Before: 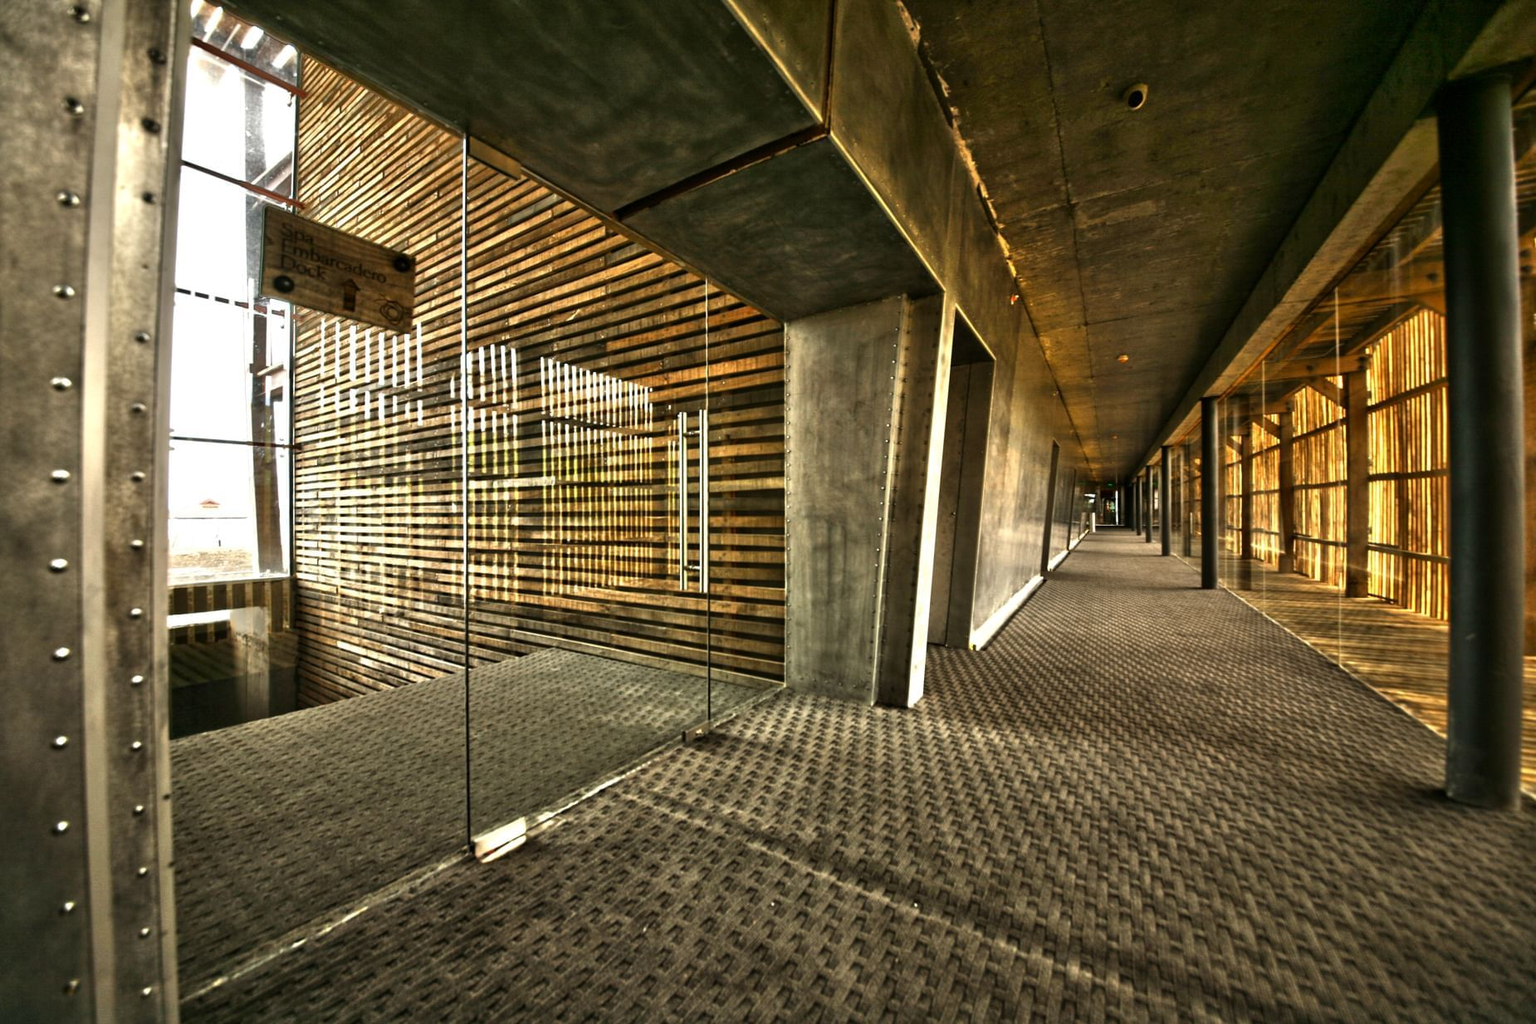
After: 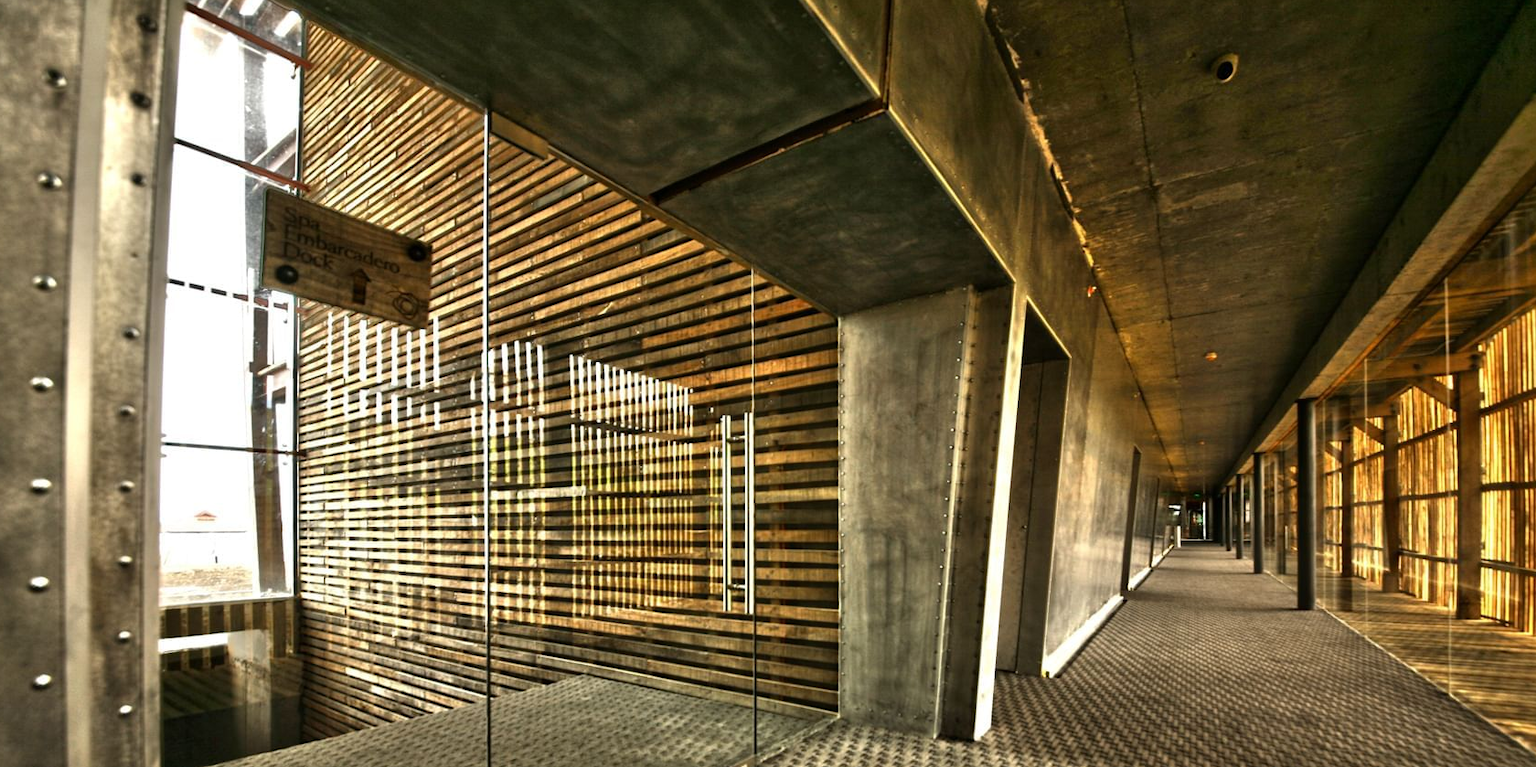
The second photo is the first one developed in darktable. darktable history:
crop: left 1.522%, top 3.444%, right 7.665%, bottom 28.446%
